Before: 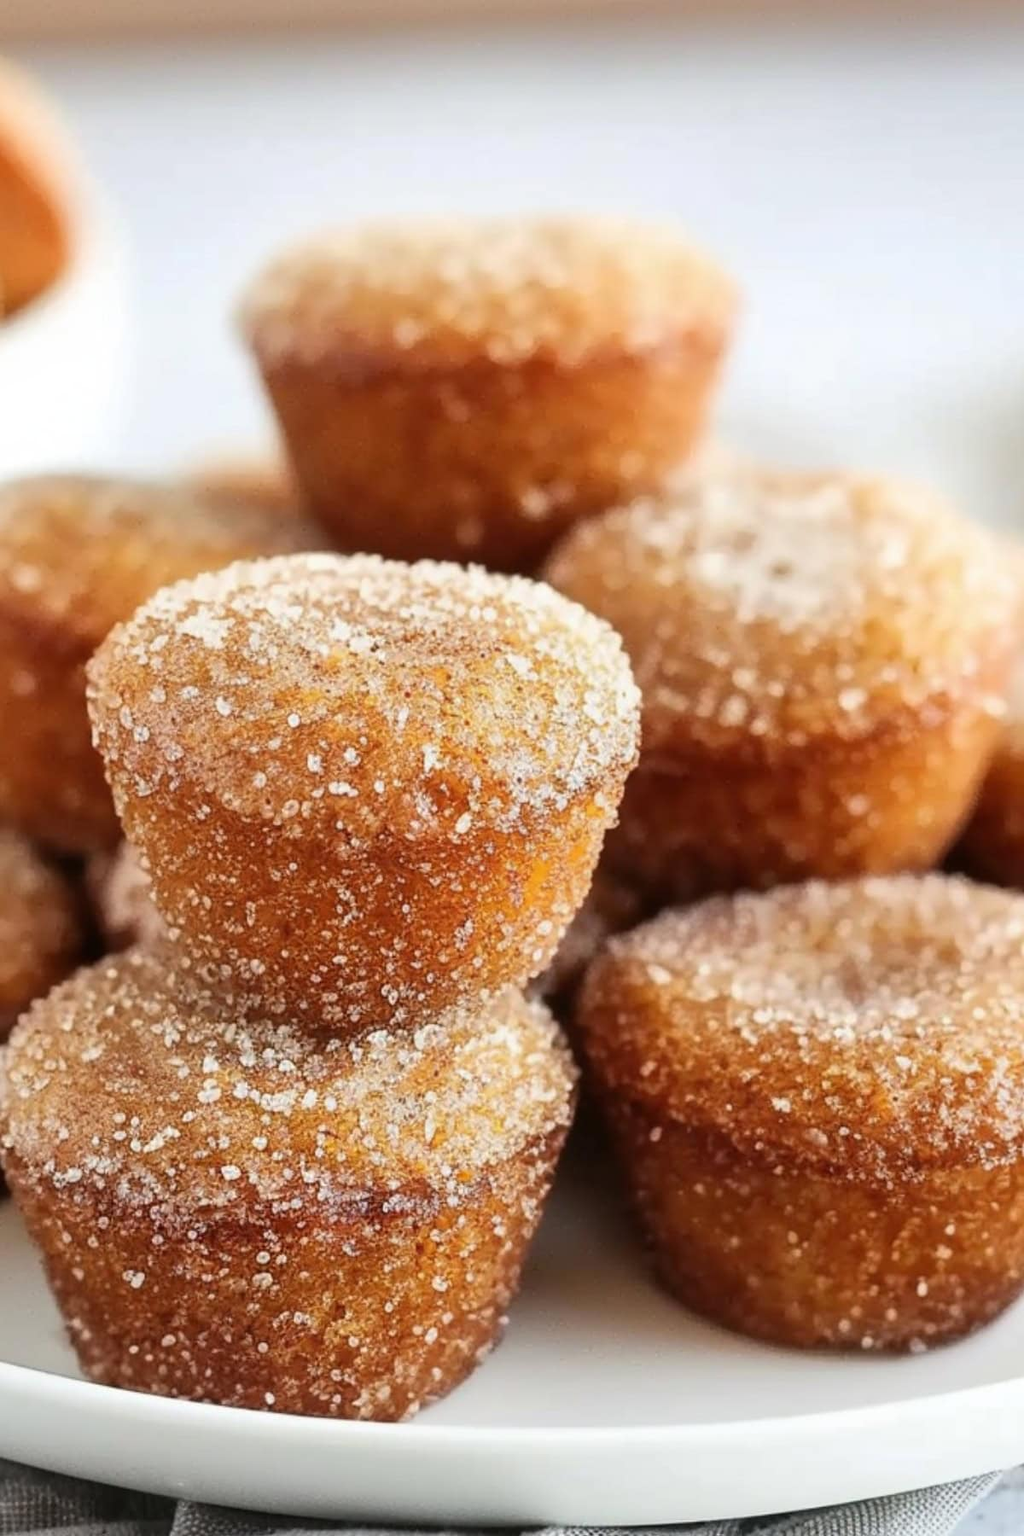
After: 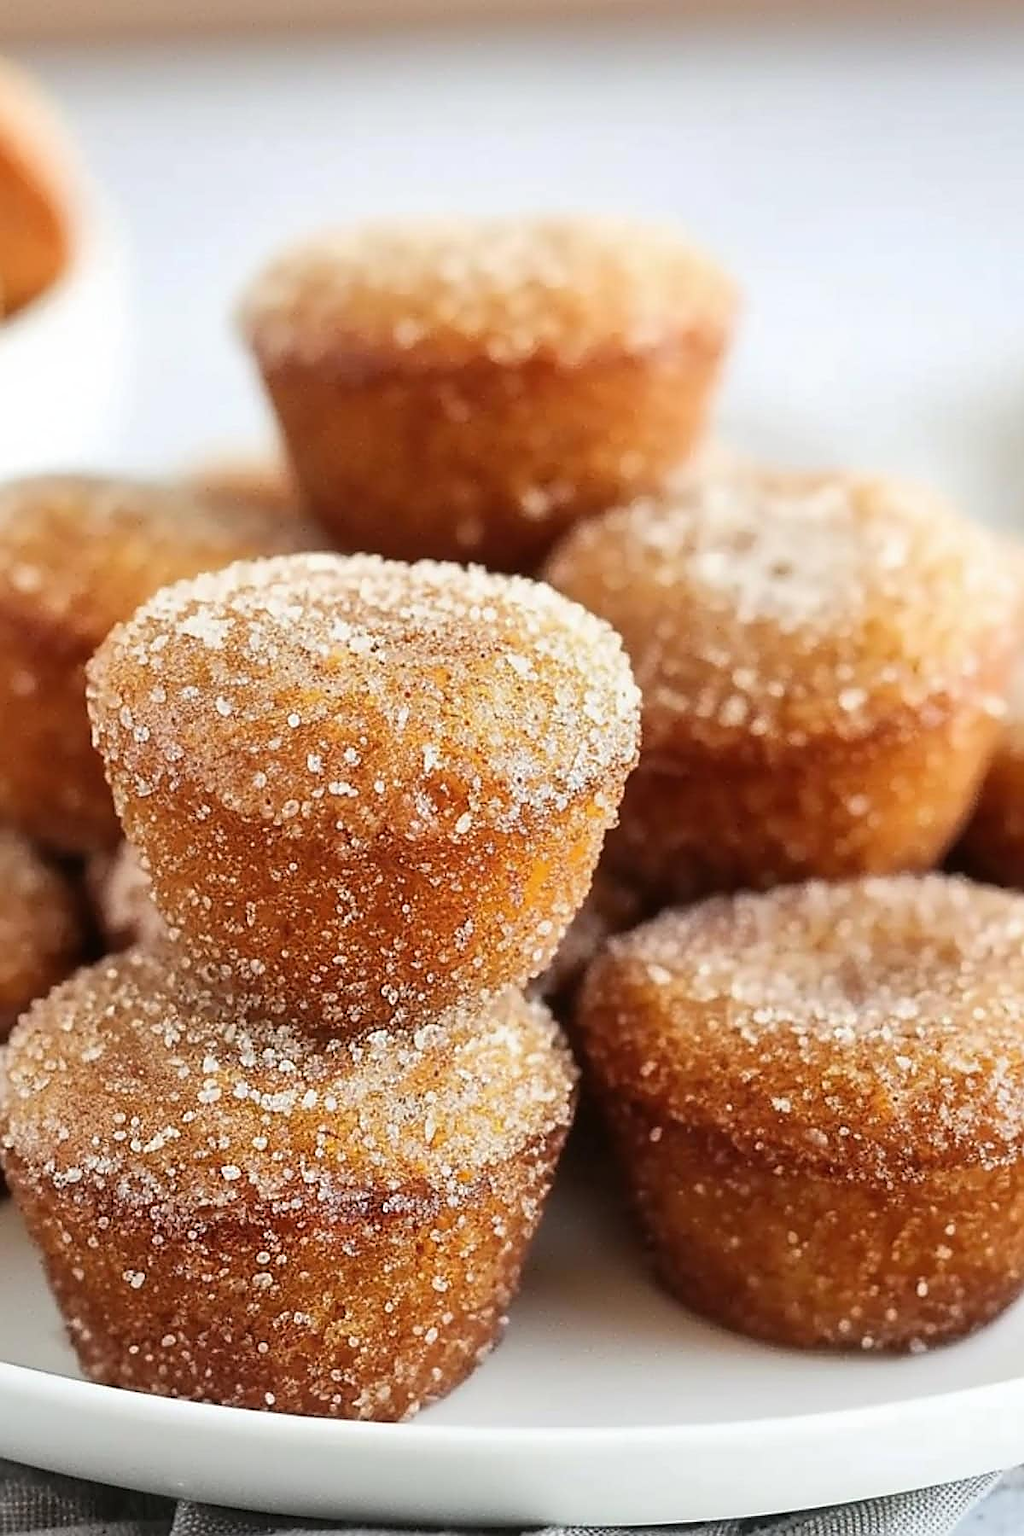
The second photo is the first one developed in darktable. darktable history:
sharpen: radius 1.348, amount 1.259, threshold 0.722
